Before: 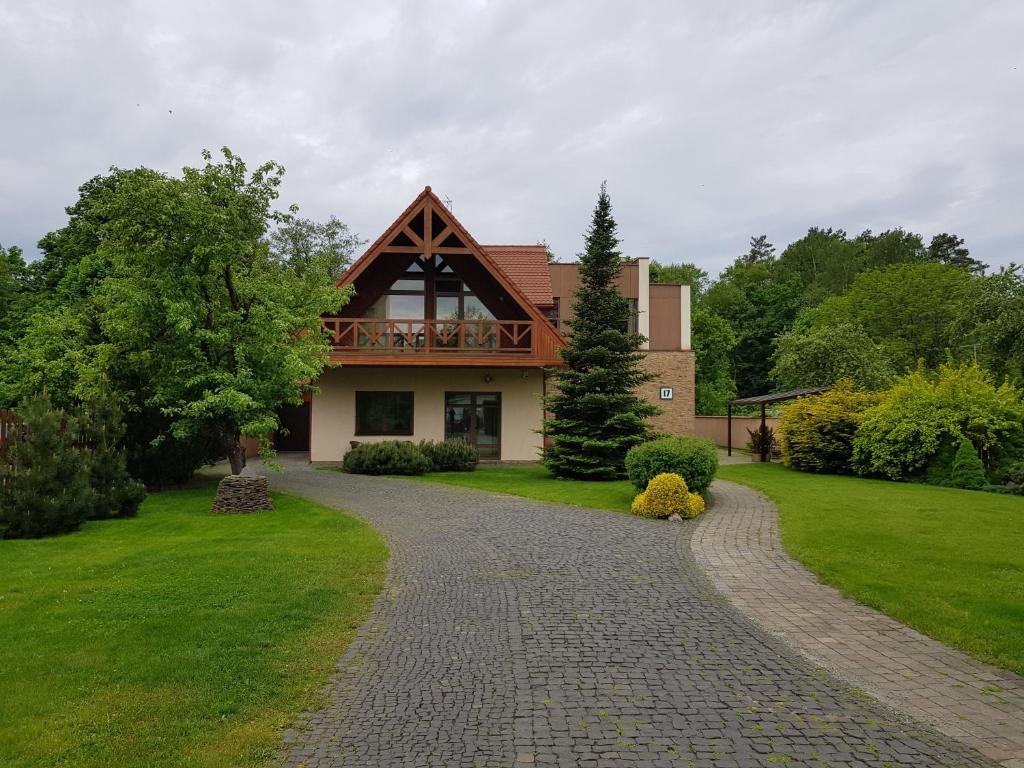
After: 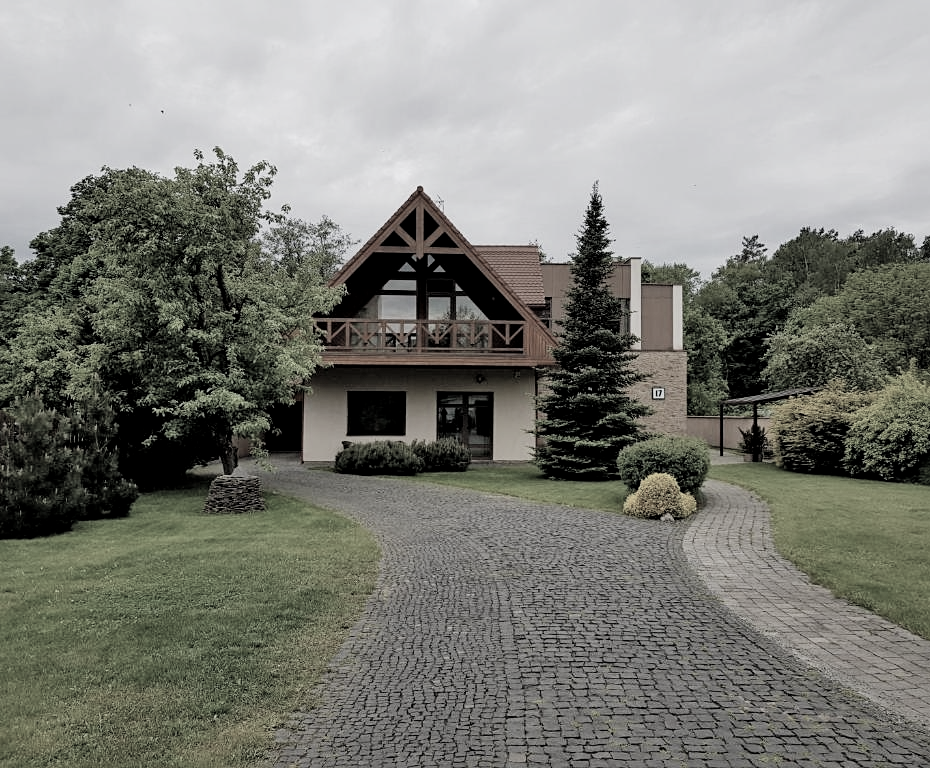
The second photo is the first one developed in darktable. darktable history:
tone equalizer: -8 EV 0.229 EV, -7 EV 0.393 EV, -6 EV 0.382 EV, -5 EV 0.265 EV, -3 EV -0.257 EV, -2 EV -0.415 EV, -1 EV -0.433 EV, +0 EV -0.257 EV, edges refinement/feathering 500, mask exposure compensation -1.57 EV, preserve details guided filter
haze removal: compatibility mode true, adaptive false
local contrast: mode bilateral grid, contrast 20, coarseness 49, detail 120%, midtone range 0.2
crop and rotate: left 0.868%, right 8.283%
color correction: highlights b* 0.032, saturation 0.297
sharpen: amount 0.203
exposure: black level correction -0.002, exposure 0.534 EV, compensate highlight preservation false
filmic rgb: black relative exposure -5.11 EV, white relative exposure 3.99 EV, hardness 2.88, contrast 1.297, highlights saturation mix -28.69%
